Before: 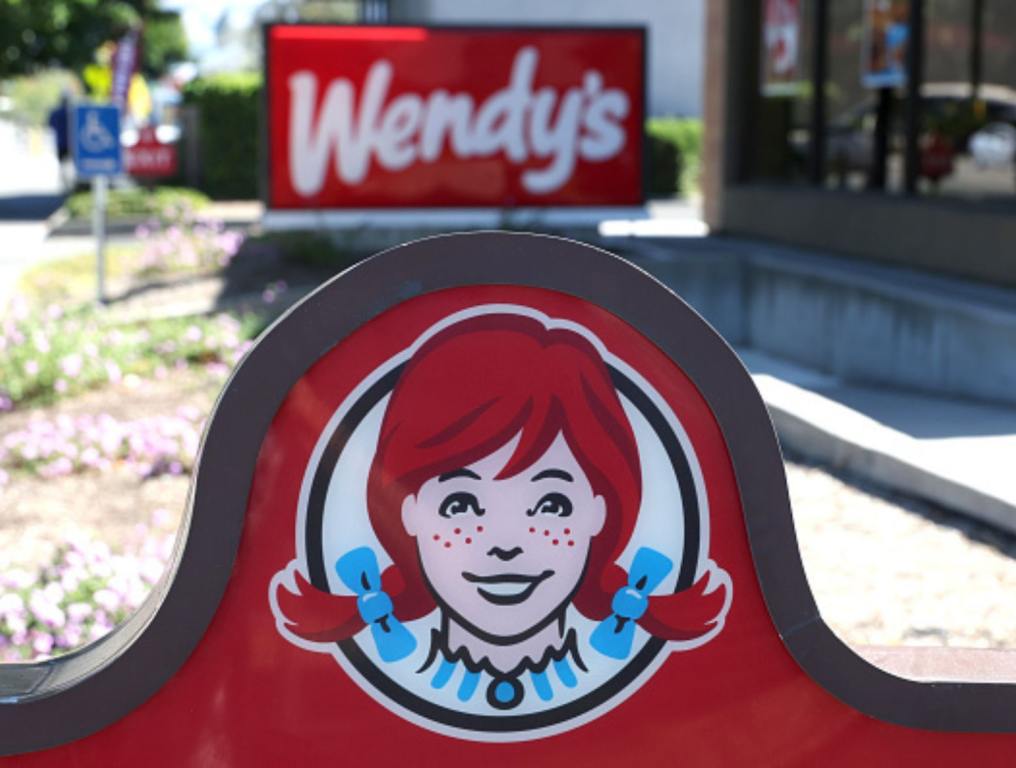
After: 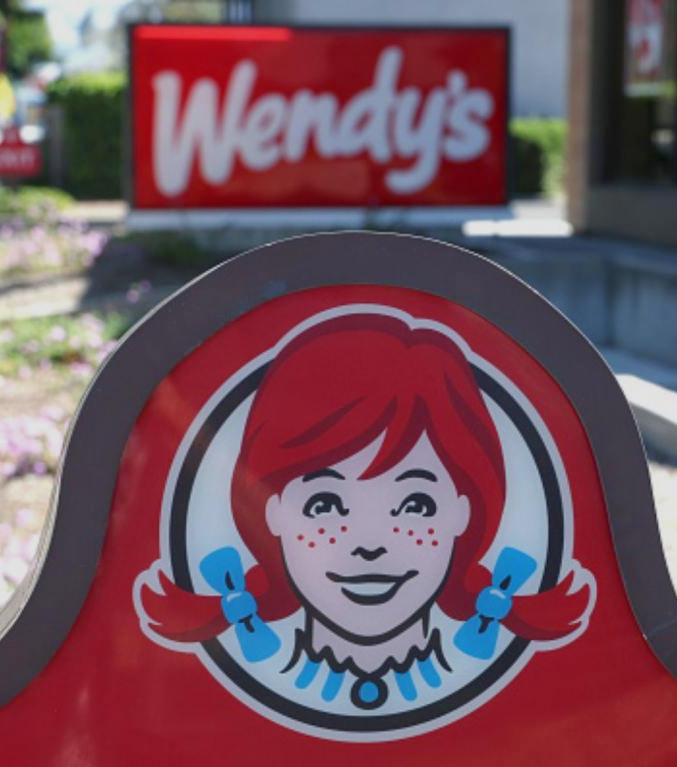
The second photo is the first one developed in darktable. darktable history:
crop and rotate: left 13.409%, right 19.924%
tone equalizer: -8 EV 0.25 EV, -7 EV 0.417 EV, -6 EV 0.417 EV, -5 EV 0.25 EV, -3 EV -0.25 EV, -2 EV -0.417 EV, -1 EV -0.417 EV, +0 EV -0.25 EV, edges refinement/feathering 500, mask exposure compensation -1.57 EV, preserve details guided filter
